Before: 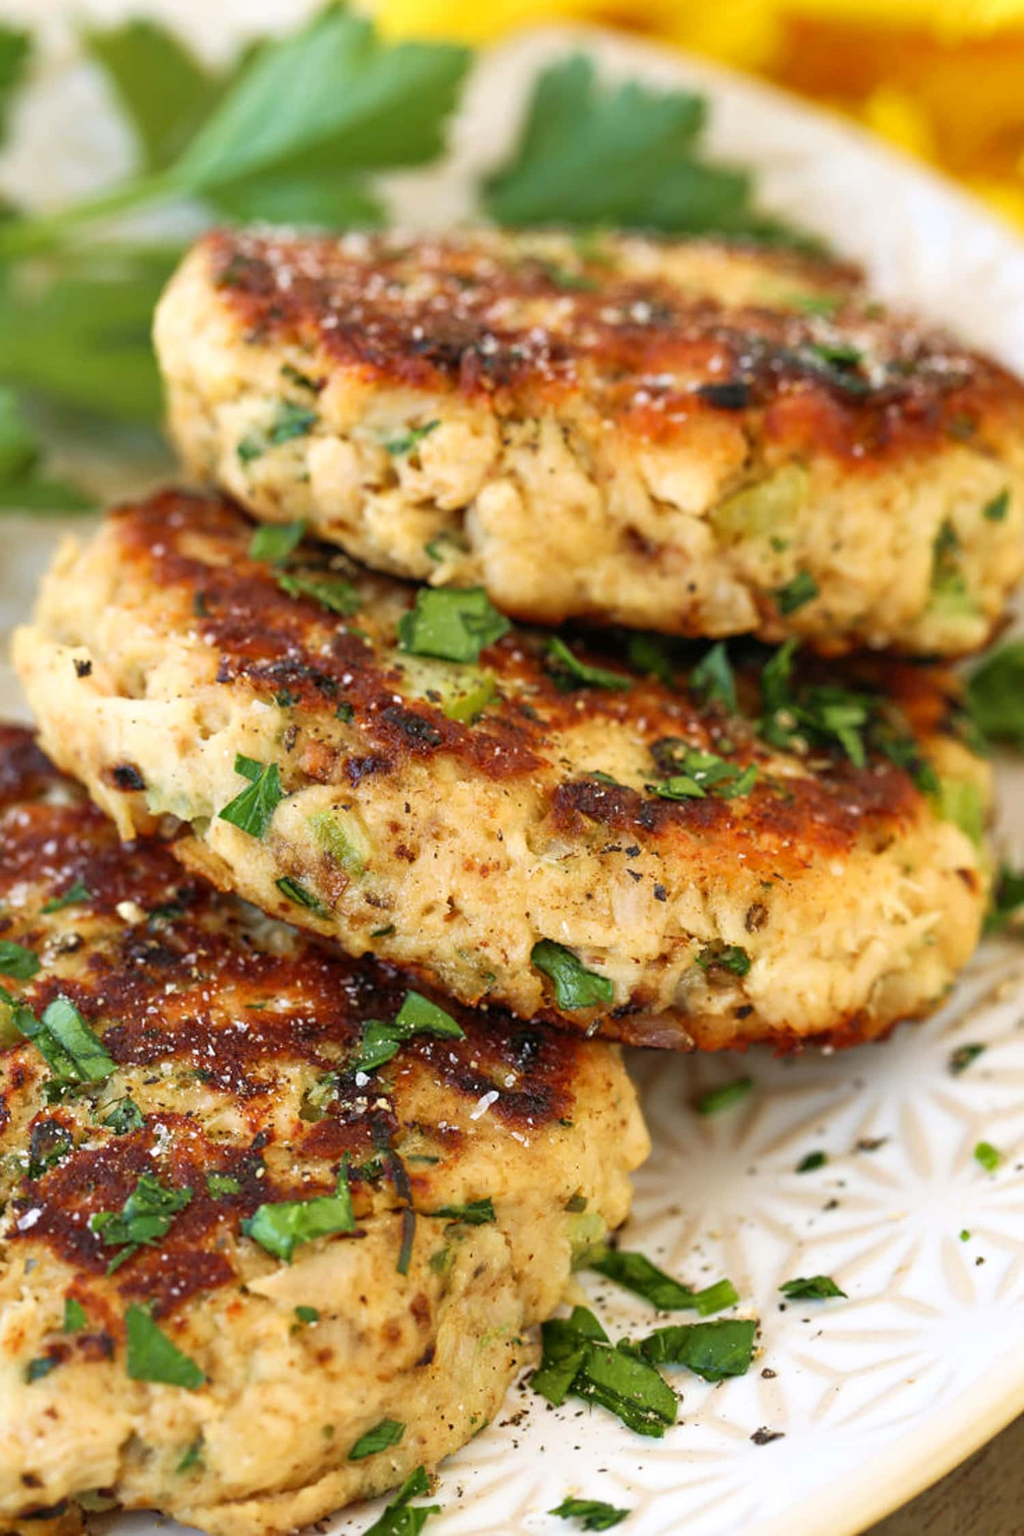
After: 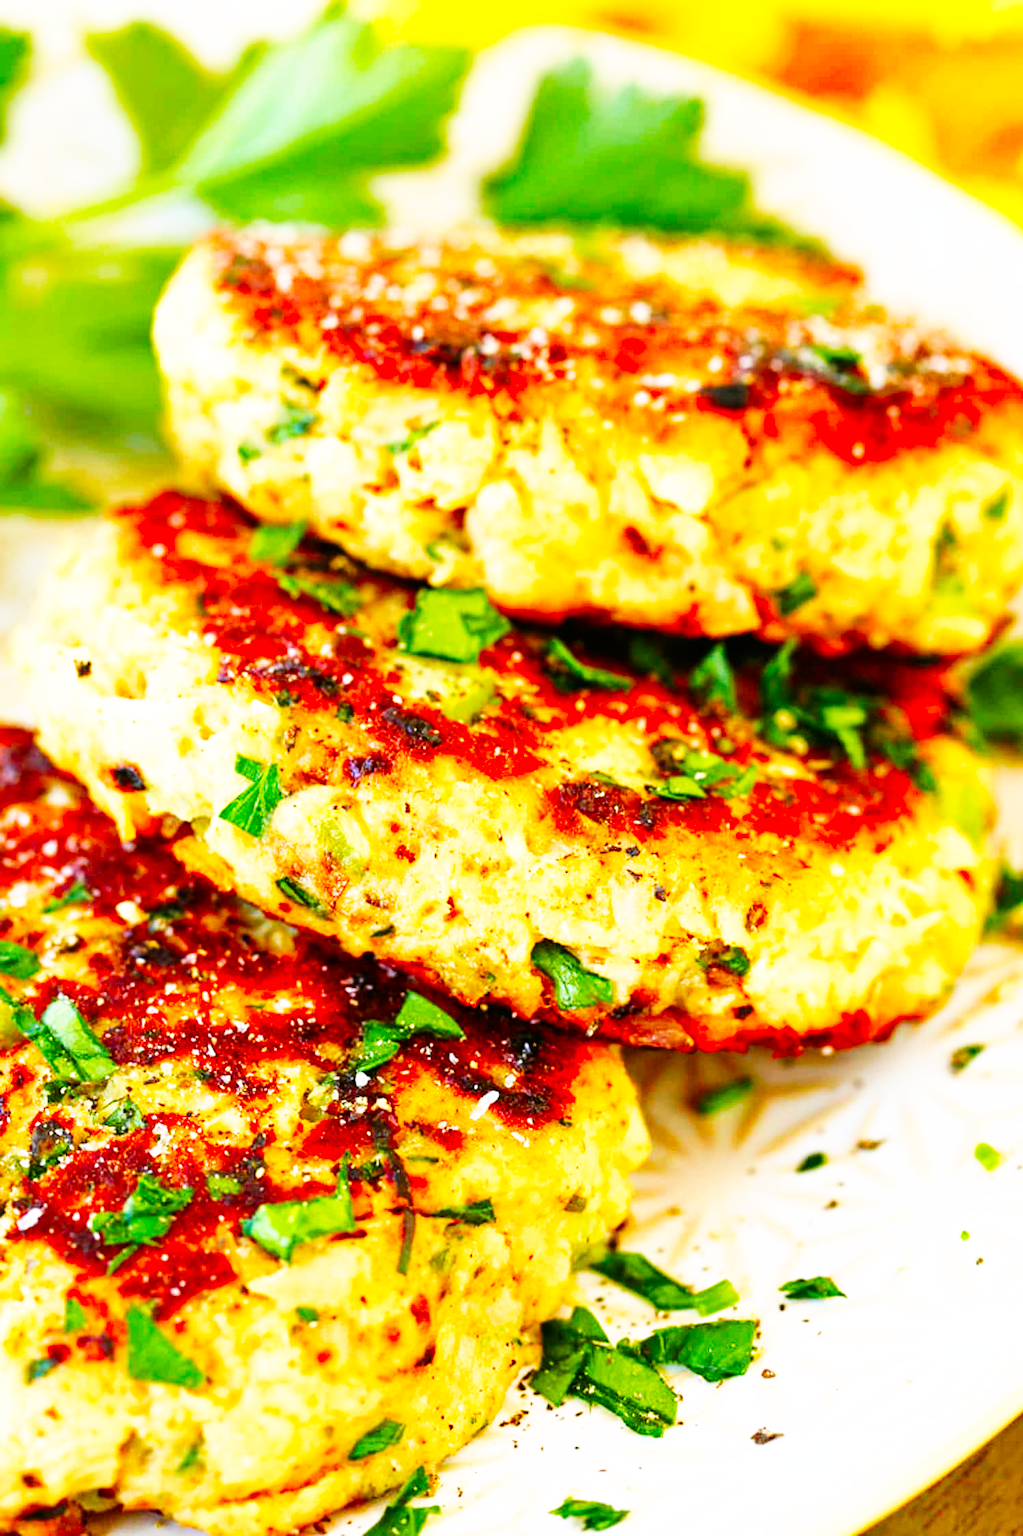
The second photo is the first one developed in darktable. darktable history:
color contrast: green-magenta contrast 1.55, blue-yellow contrast 1.83
base curve: curves: ch0 [(0, 0) (0.007, 0.004) (0.027, 0.03) (0.046, 0.07) (0.207, 0.54) (0.442, 0.872) (0.673, 0.972) (1, 1)], preserve colors none
